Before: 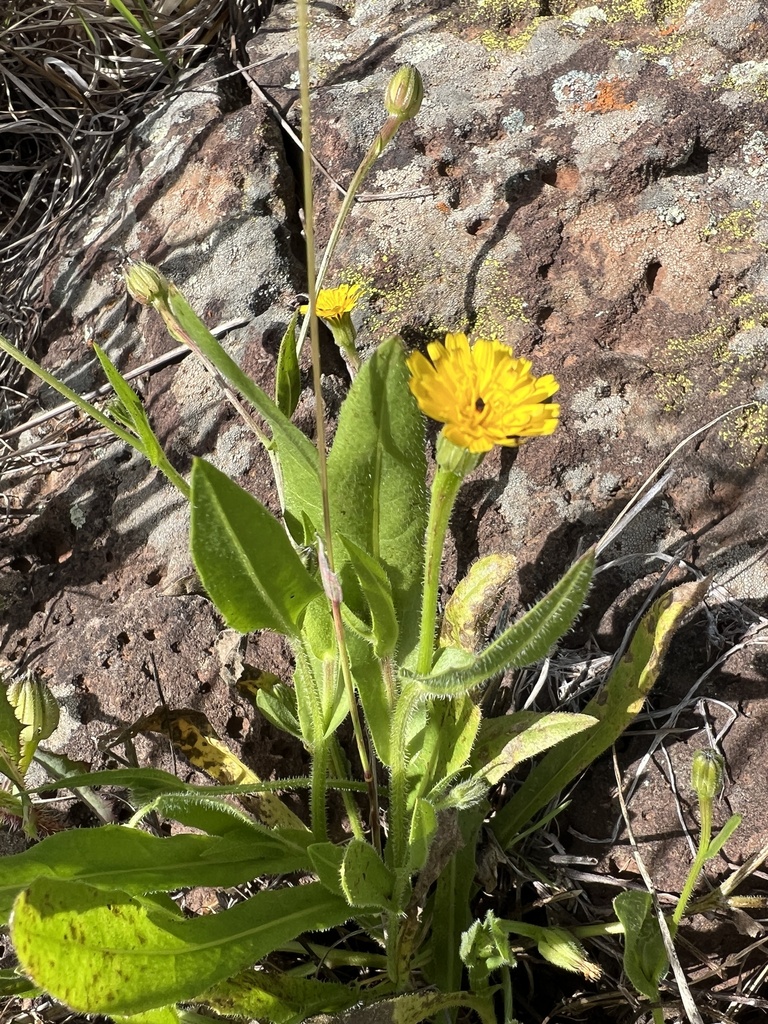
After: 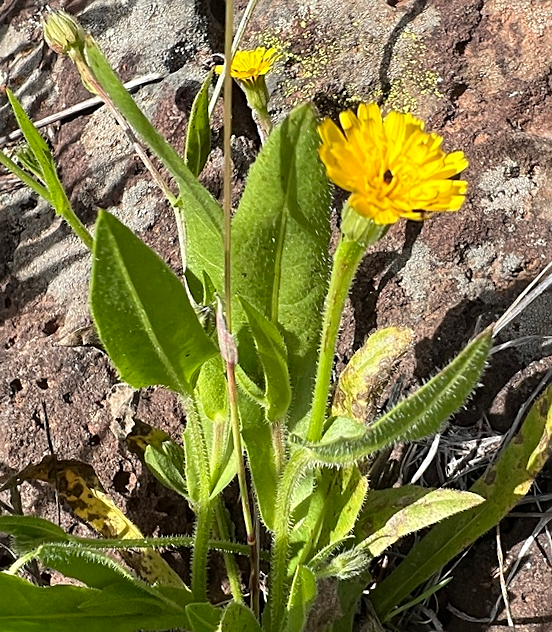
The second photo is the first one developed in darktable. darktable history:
sharpen: on, module defaults
crop and rotate: angle -3.92°, left 9.719%, top 20.598%, right 11.907%, bottom 12.114%
